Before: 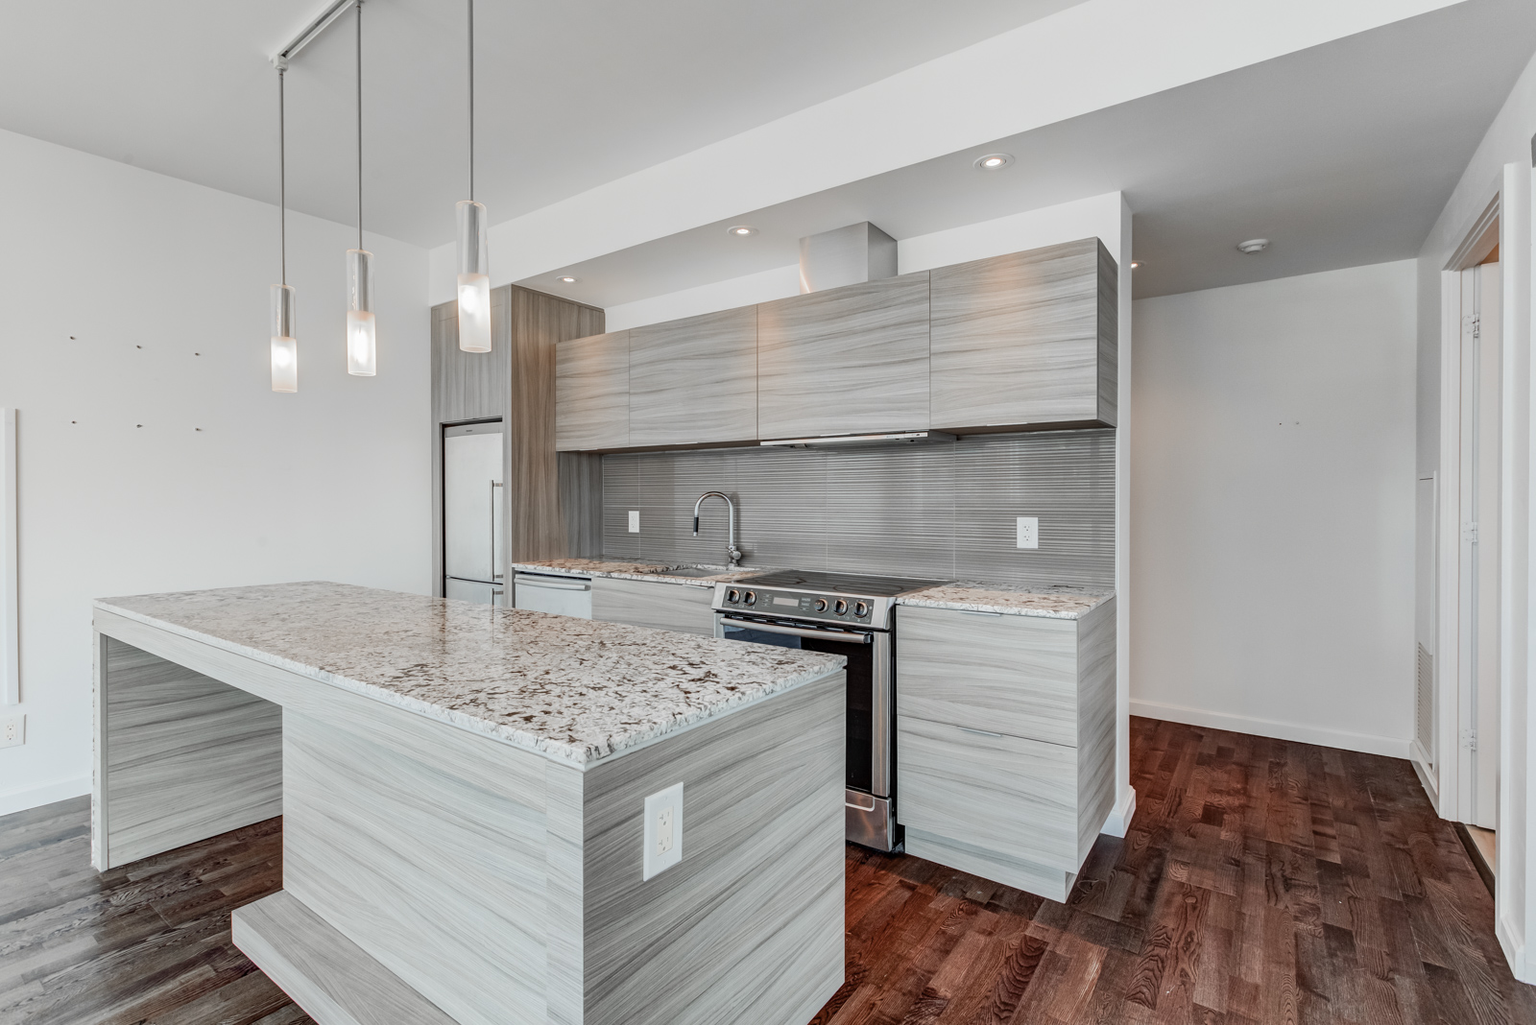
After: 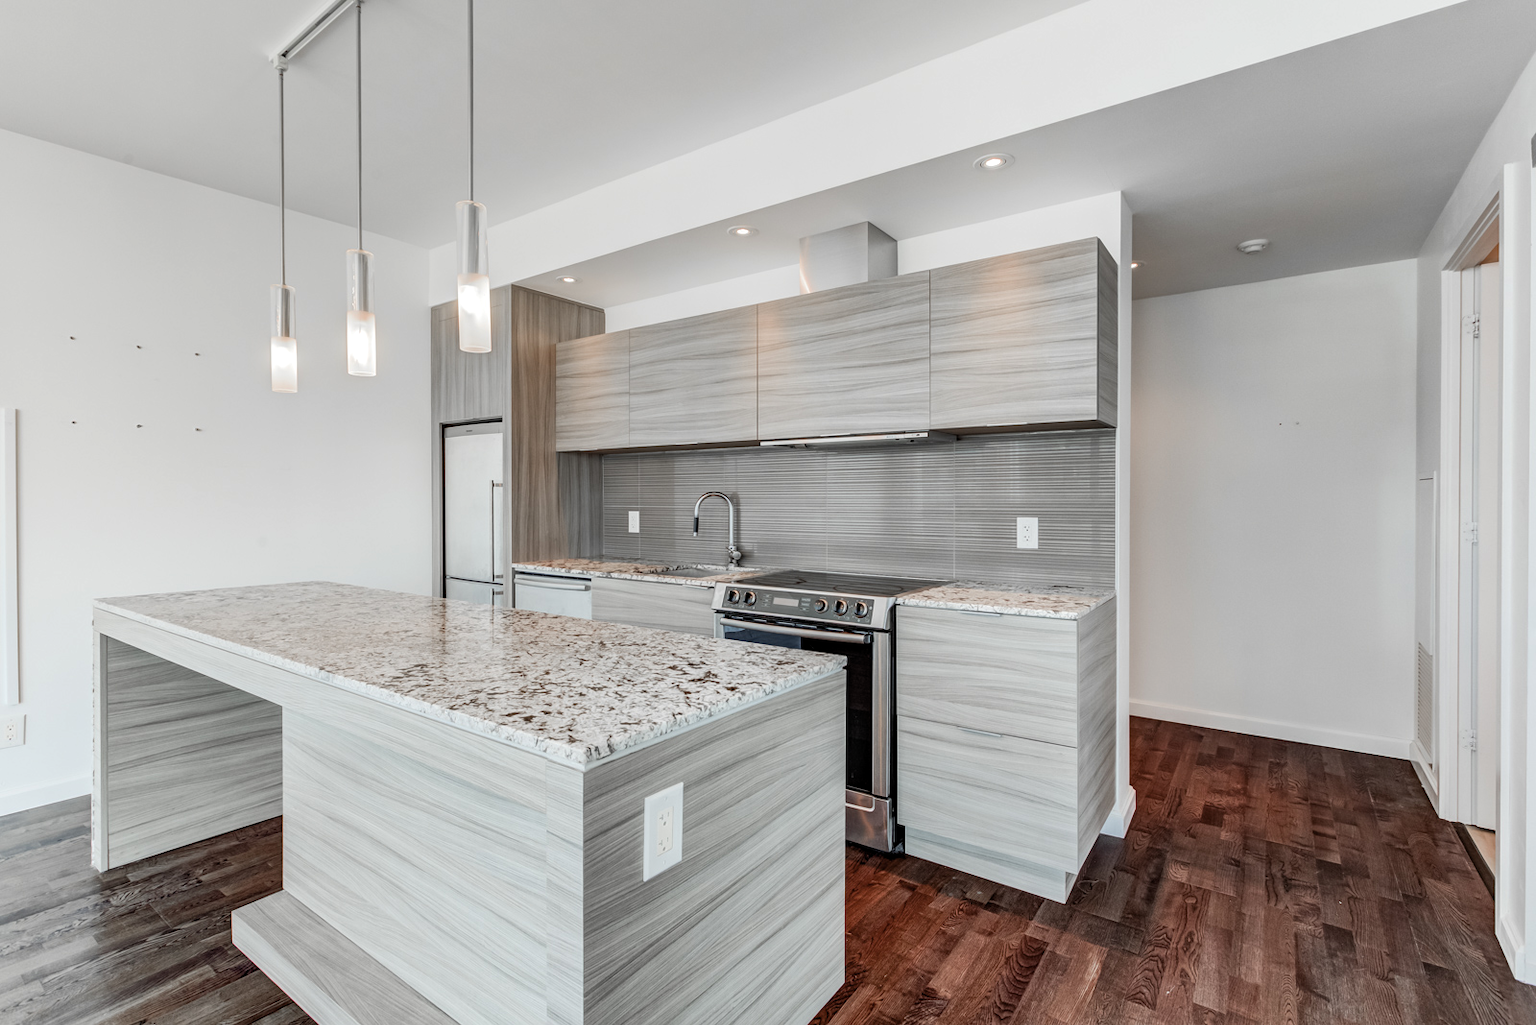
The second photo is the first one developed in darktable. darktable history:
levels: black 3.75%, white 99.93%, levels [0.016, 0.484, 0.953]
